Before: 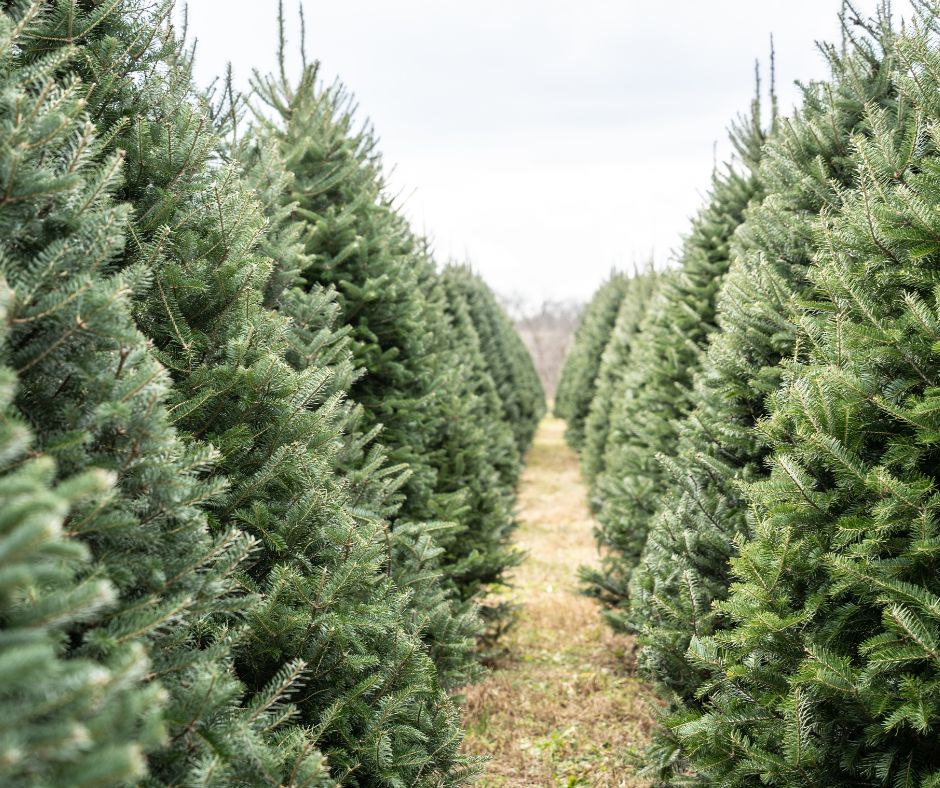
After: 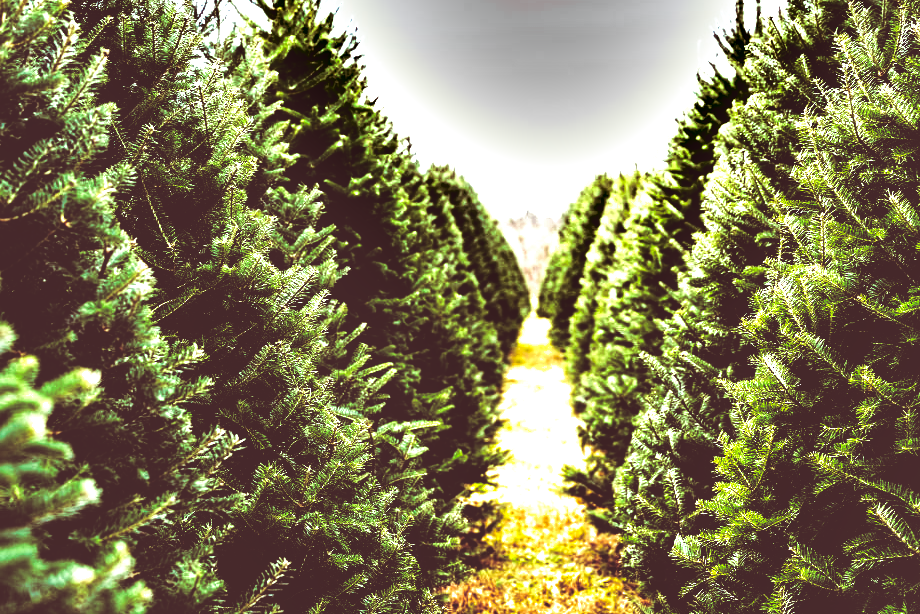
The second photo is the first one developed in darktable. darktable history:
shadows and highlights: radius 118.69, shadows 42.21, highlights -61.56, soften with gaussian
color balance rgb: global offset › luminance -0.37%, perceptual saturation grading › highlights -17.77%, perceptual saturation grading › mid-tones 33.1%, perceptual saturation grading › shadows 50.52%, perceptual brilliance grading › highlights 20%, perceptual brilliance grading › mid-tones 20%, perceptual brilliance grading › shadows -20%, global vibrance 50%
crop and rotate: left 1.814%, top 12.818%, right 0.25%, bottom 9.225%
base curve: curves: ch0 [(0, 0.036) (0.083, 0.04) (0.804, 1)], preserve colors none
split-toning: on, module defaults
local contrast: highlights 100%, shadows 100%, detail 120%, midtone range 0.2
